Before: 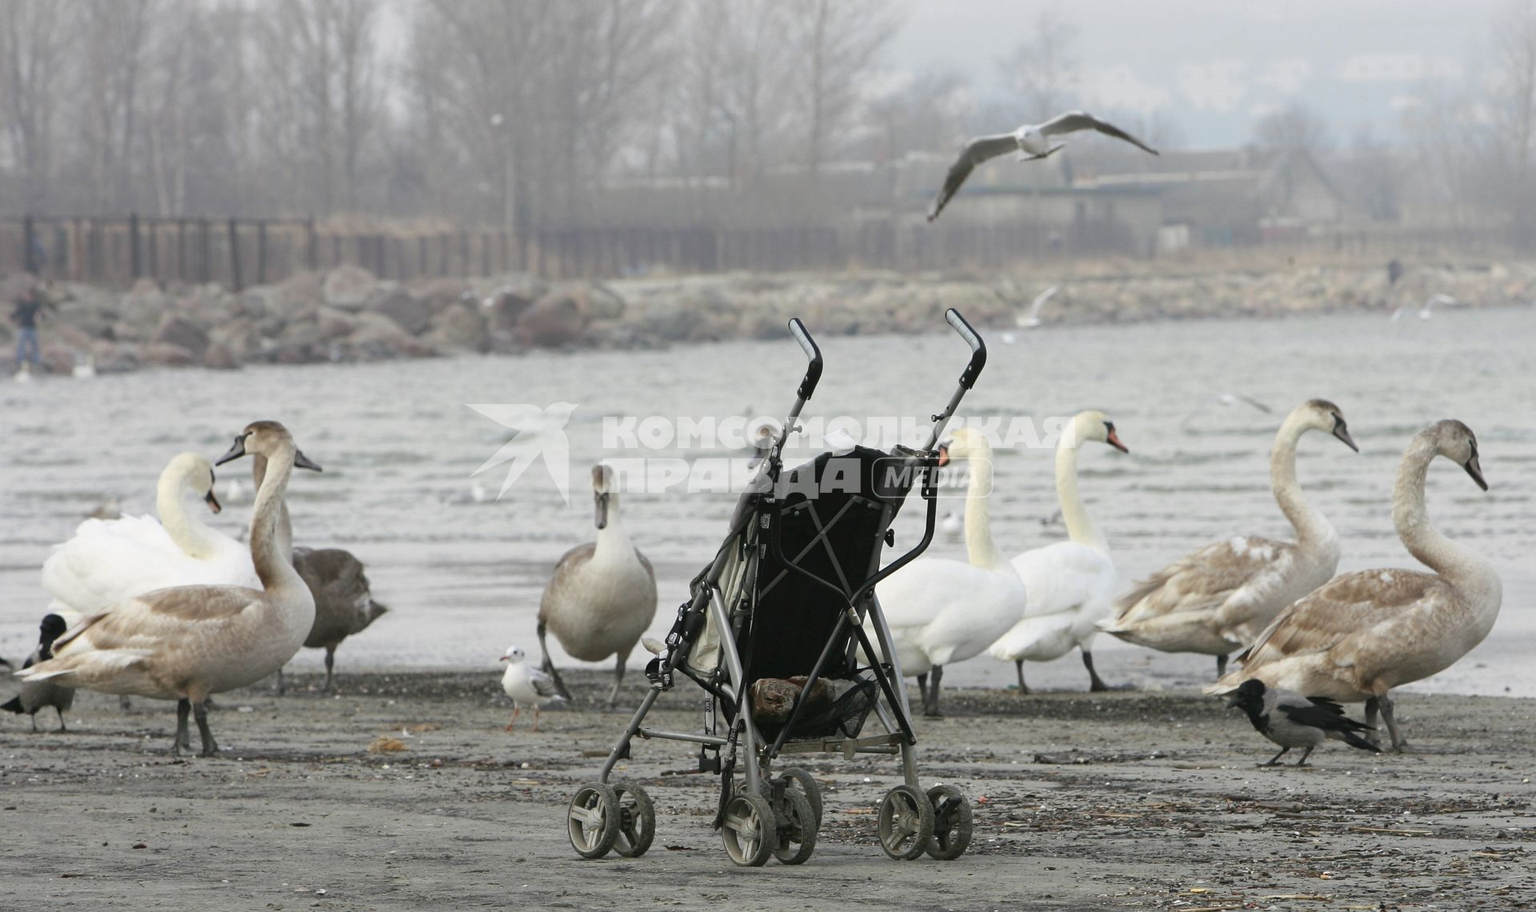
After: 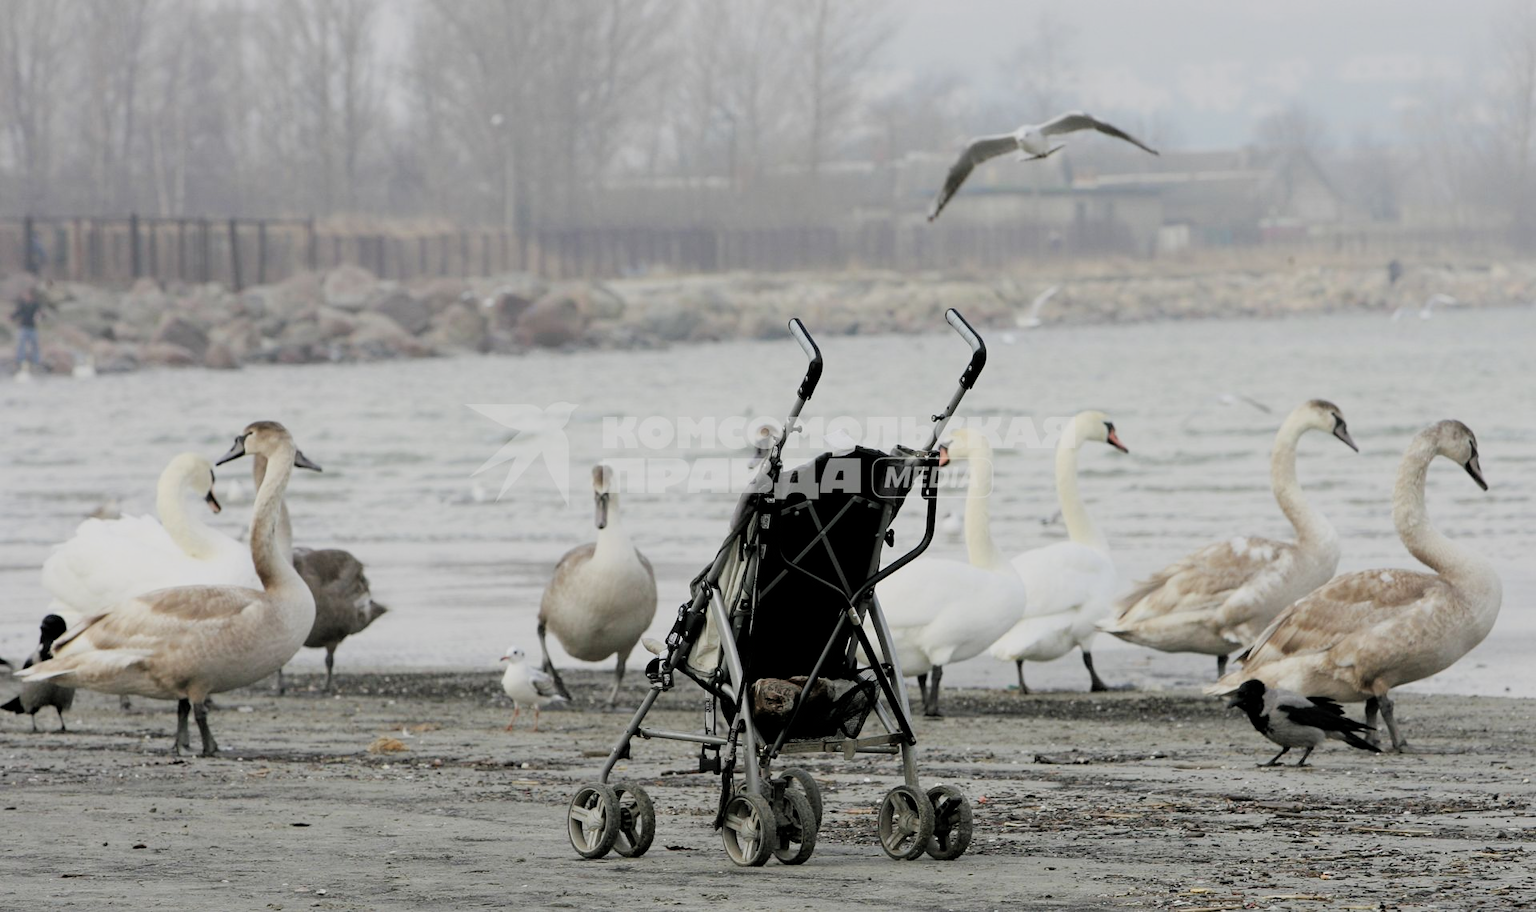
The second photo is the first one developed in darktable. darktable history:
filmic rgb: black relative exposure -7.65 EV, white relative exposure 4.56 EV, hardness 3.61
rgb levels: levels [[0.01, 0.419, 0.839], [0, 0.5, 1], [0, 0.5, 1]]
